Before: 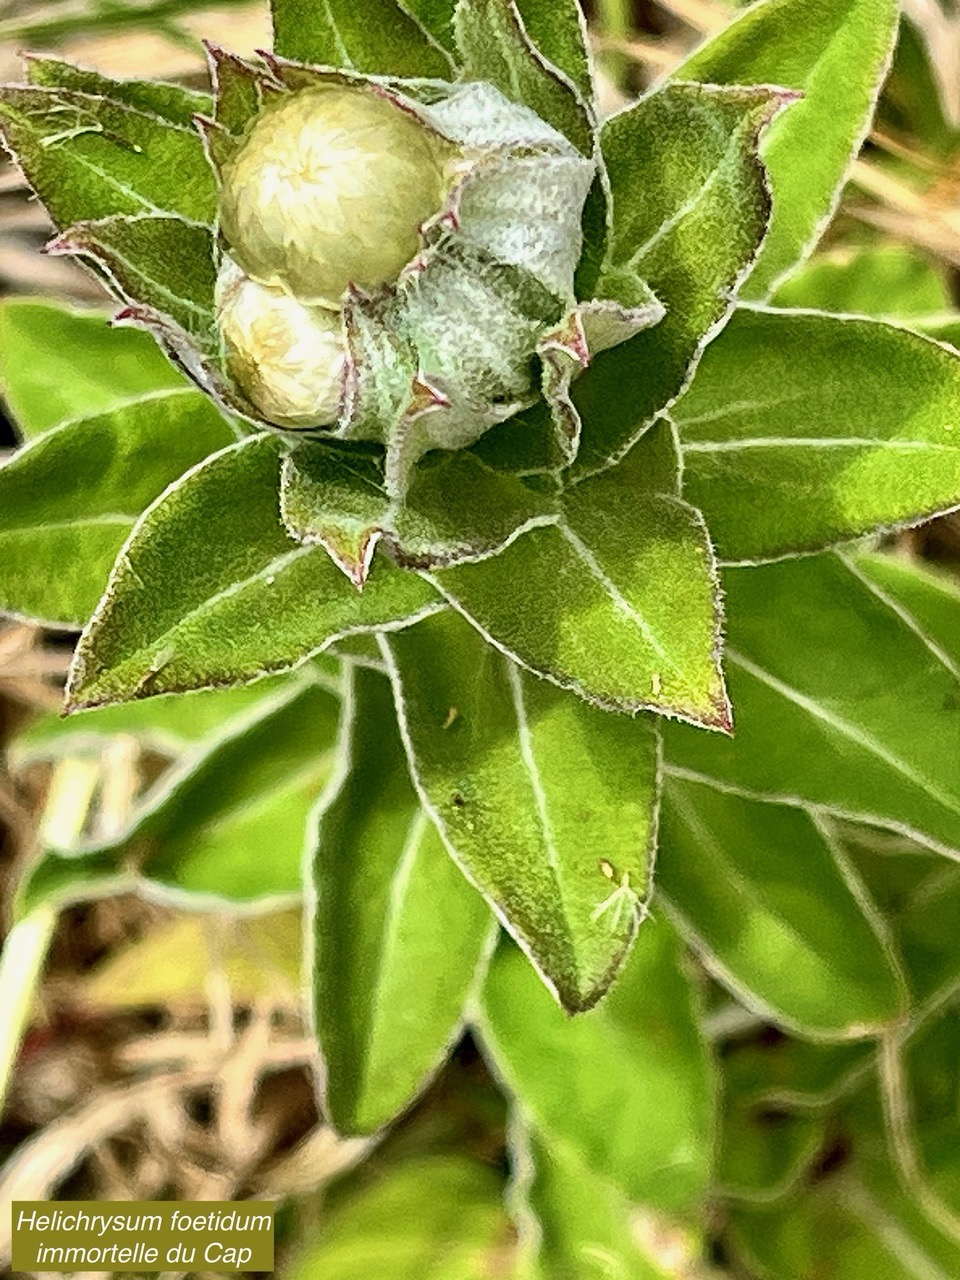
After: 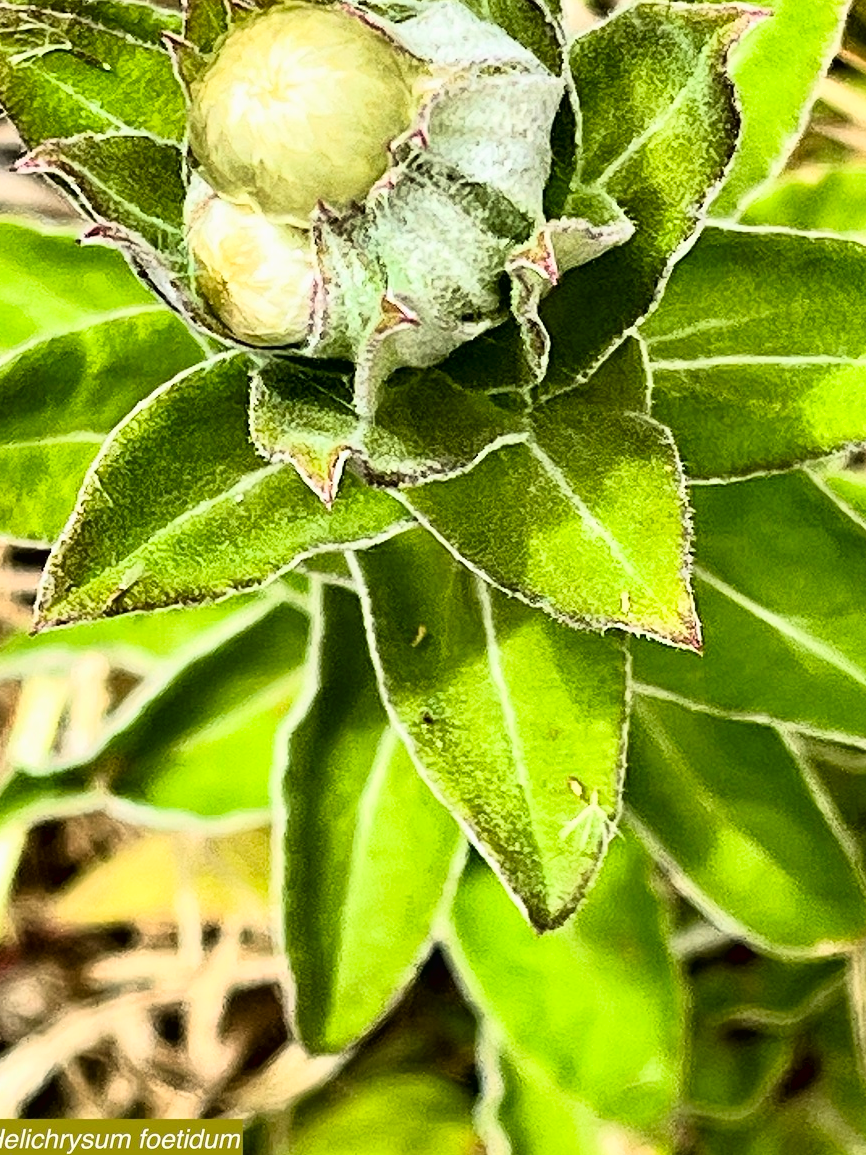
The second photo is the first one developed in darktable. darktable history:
white balance: red 1, blue 1
crop: left 3.305%, top 6.436%, right 6.389%, bottom 3.258%
tone curve: curves: ch0 [(0.016, 0.011) (0.084, 0.026) (0.469, 0.508) (0.721, 0.862) (1, 1)], color space Lab, linked channels, preserve colors none
